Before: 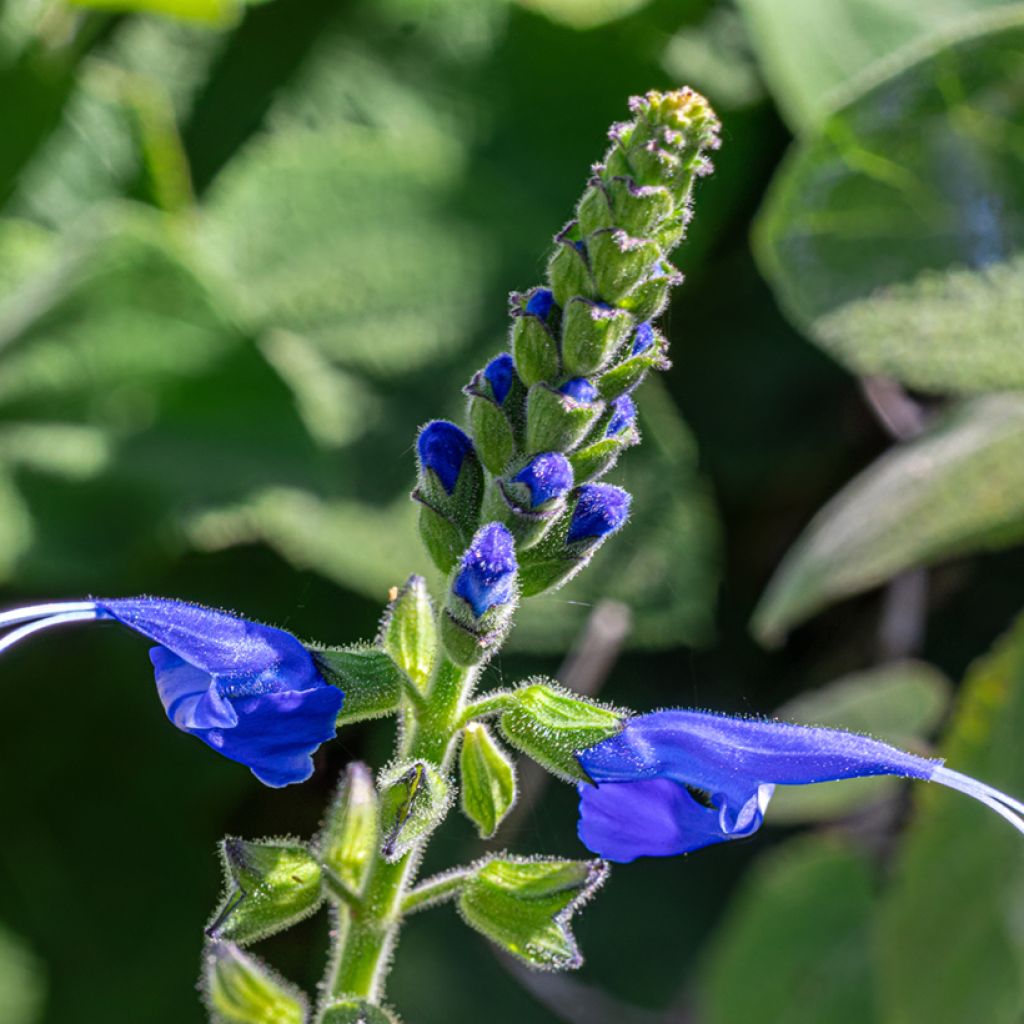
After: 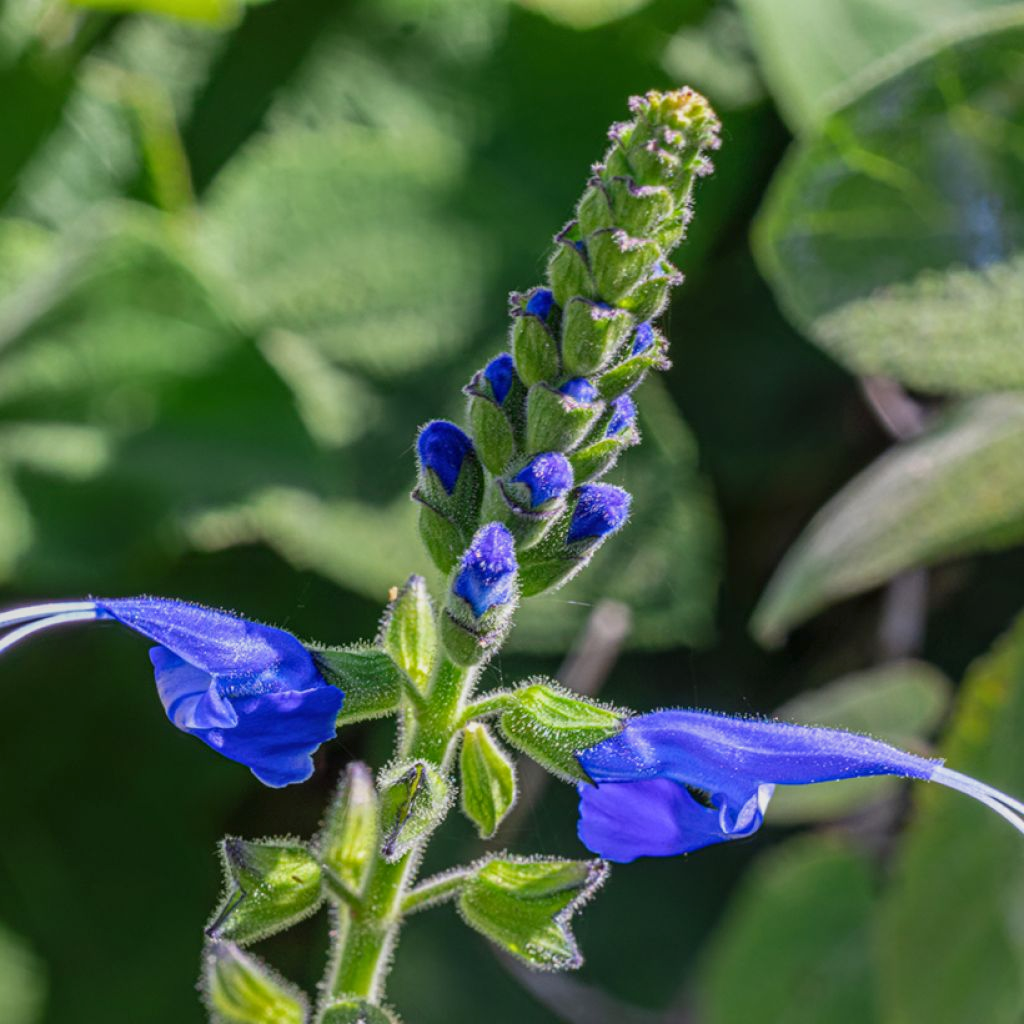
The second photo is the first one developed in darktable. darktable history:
color balance rgb: contrast -10%
local contrast: detail 110%
